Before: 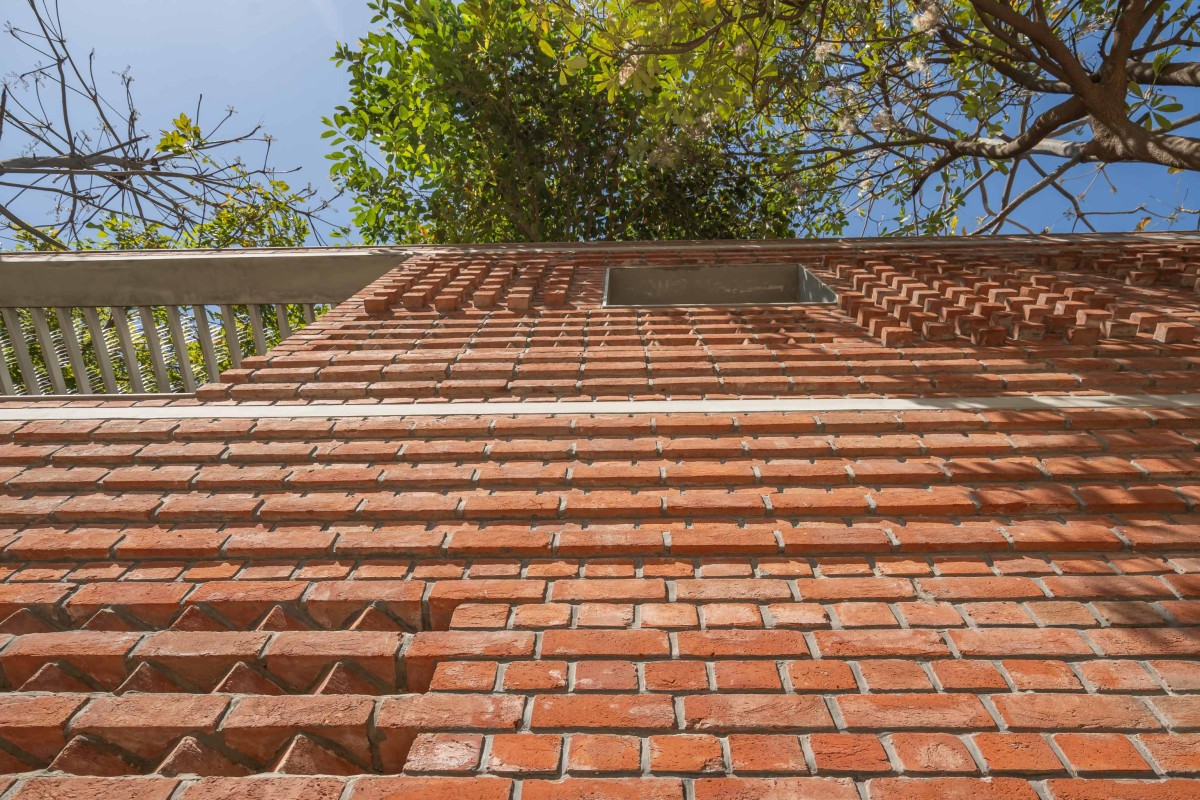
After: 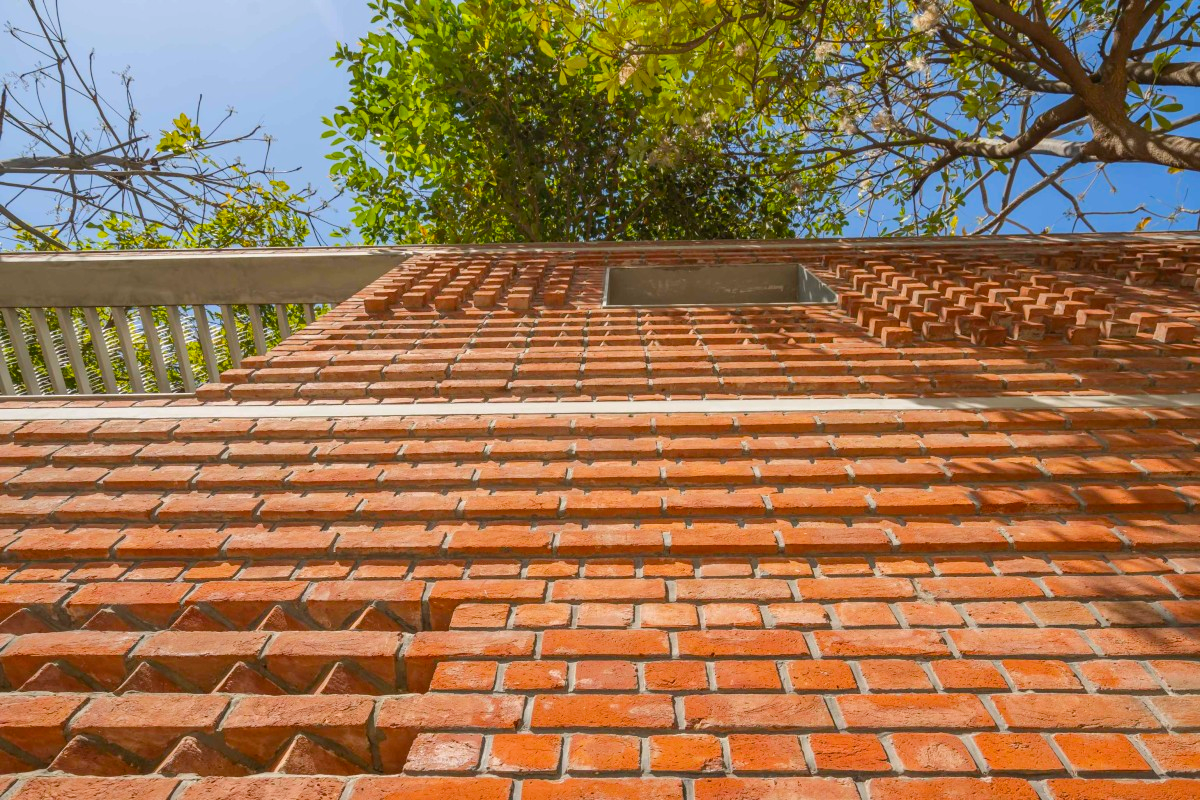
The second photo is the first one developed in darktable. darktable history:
color balance rgb: shadows lift › hue 84.82°, perceptual saturation grading › global saturation 30.752%, perceptual brilliance grading › mid-tones 9.931%, perceptual brilliance grading › shadows 15.528%
